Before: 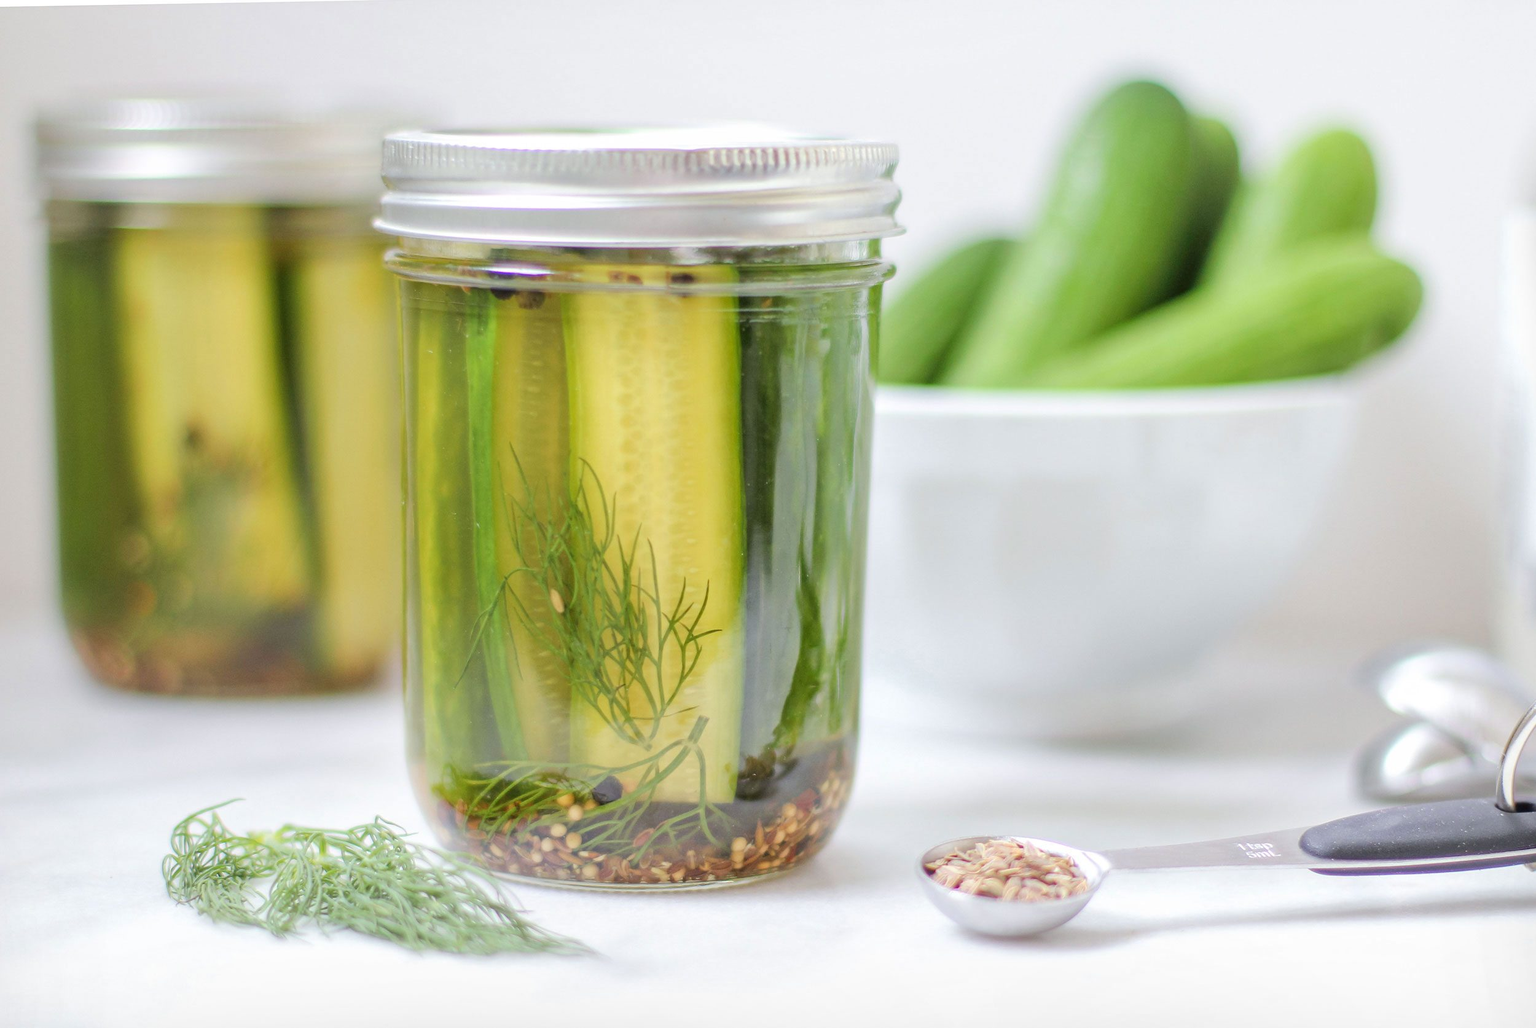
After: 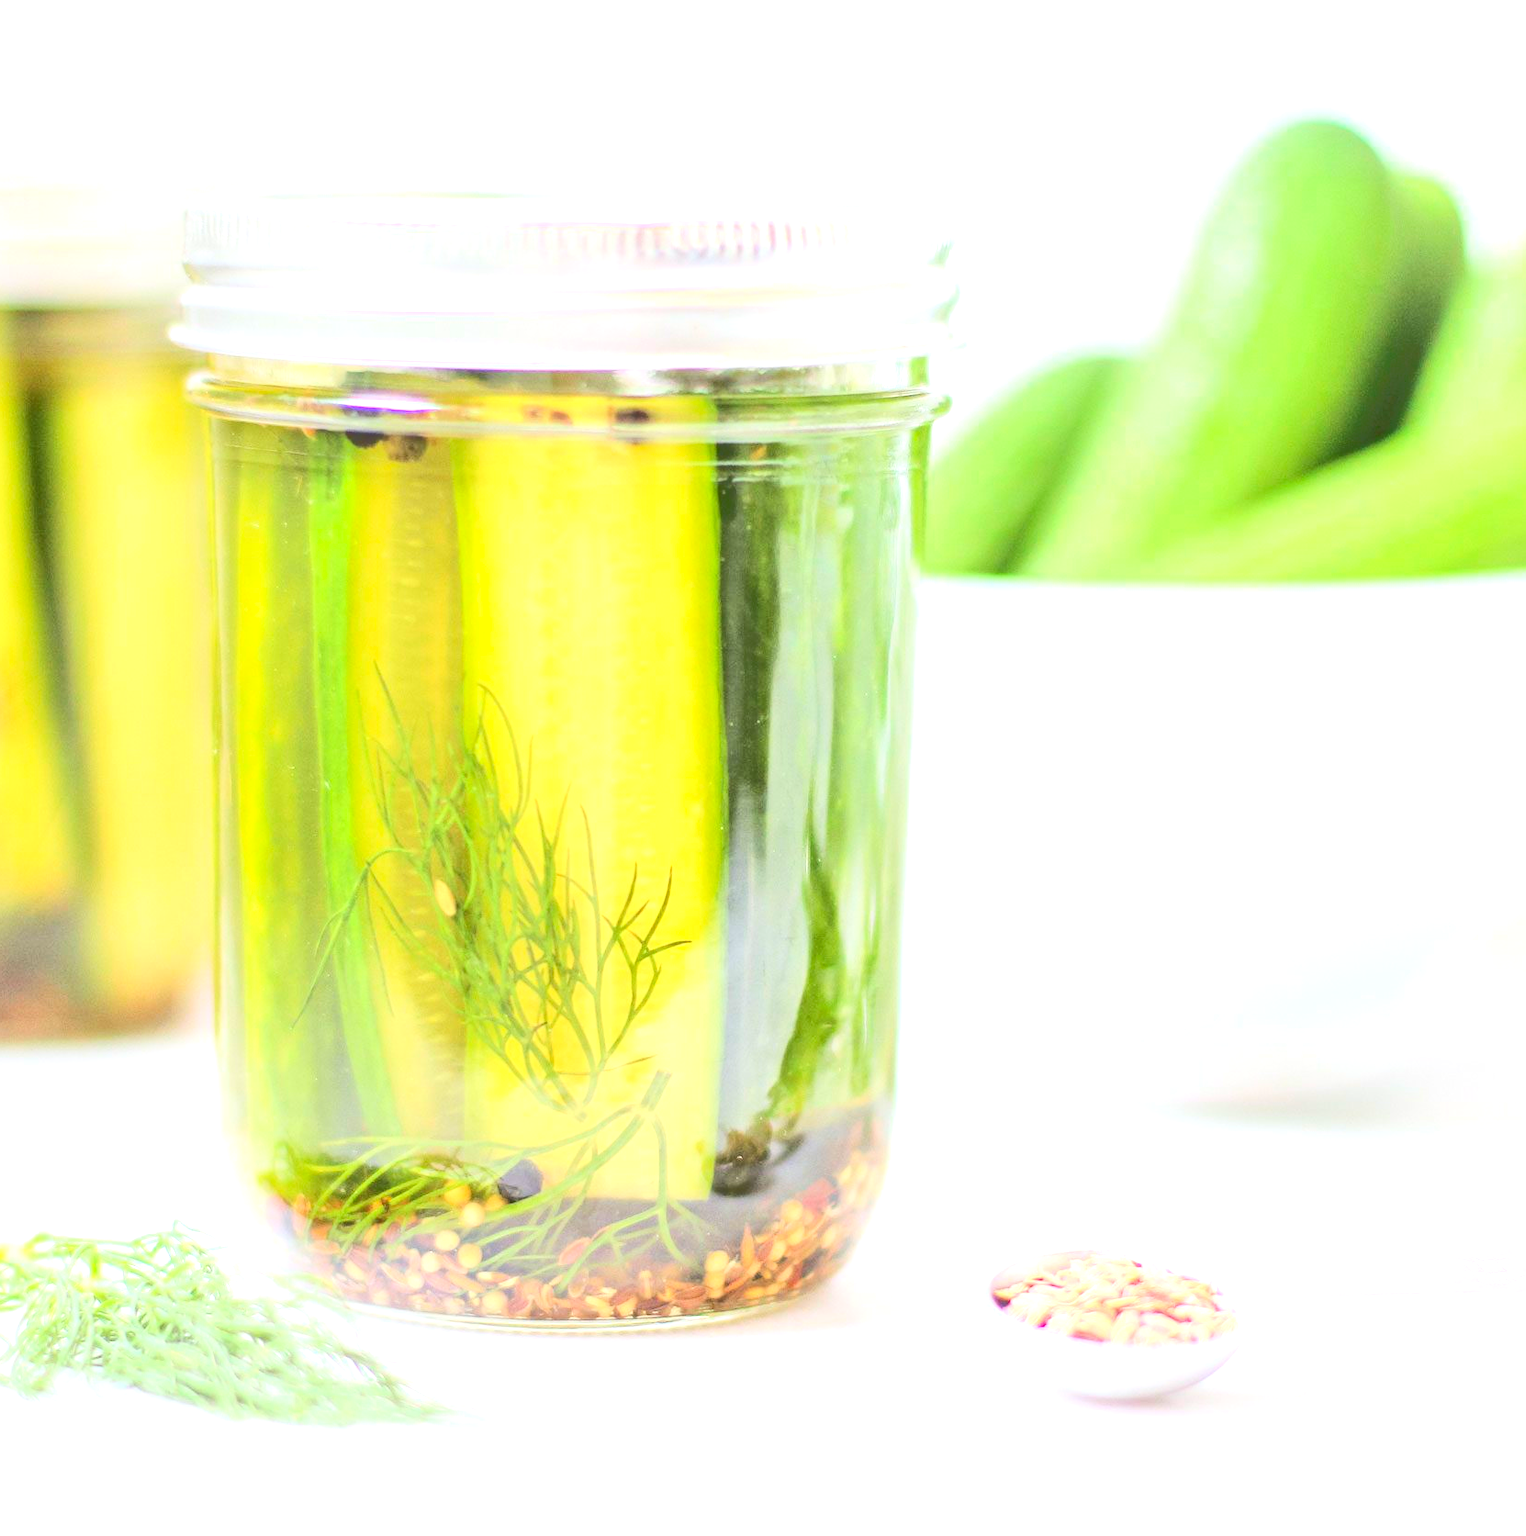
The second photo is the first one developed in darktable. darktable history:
tone equalizer: -8 EV -0.528 EV, -7 EV -0.319 EV, -6 EV -0.083 EV, -5 EV 0.413 EV, -4 EV 0.985 EV, -3 EV 0.791 EV, -2 EV -0.01 EV, -1 EV 0.14 EV, +0 EV -0.012 EV, smoothing 1
contrast brightness saturation: contrast 0.2, brightness 0.16, saturation 0.22
crop: left 16.899%, right 16.556%
exposure: exposure 0.95 EV, compensate highlight preservation false
